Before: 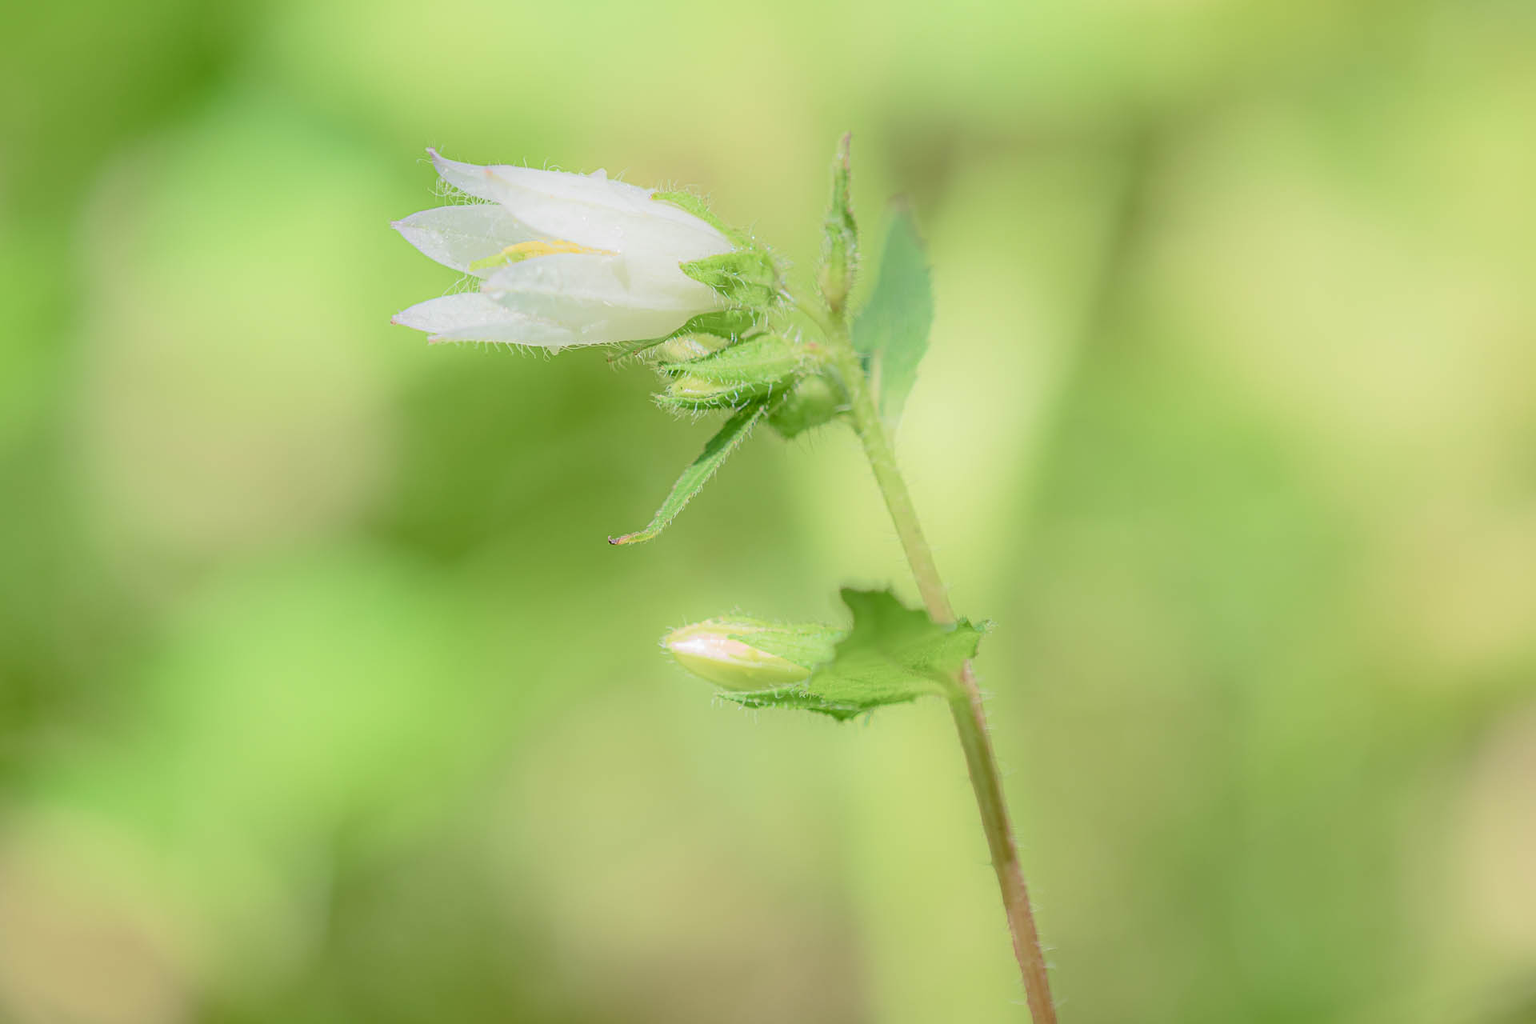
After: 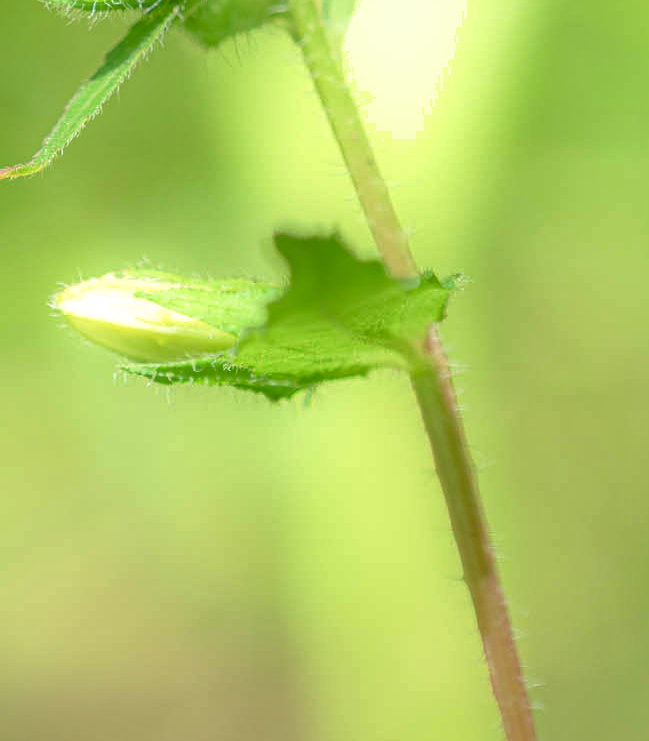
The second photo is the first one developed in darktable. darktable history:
shadows and highlights: on, module defaults
exposure: exposure 0.487 EV, compensate highlight preservation false
crop: left 40.427%, top 39.206%, right 25.757%, bottom 2.847%
